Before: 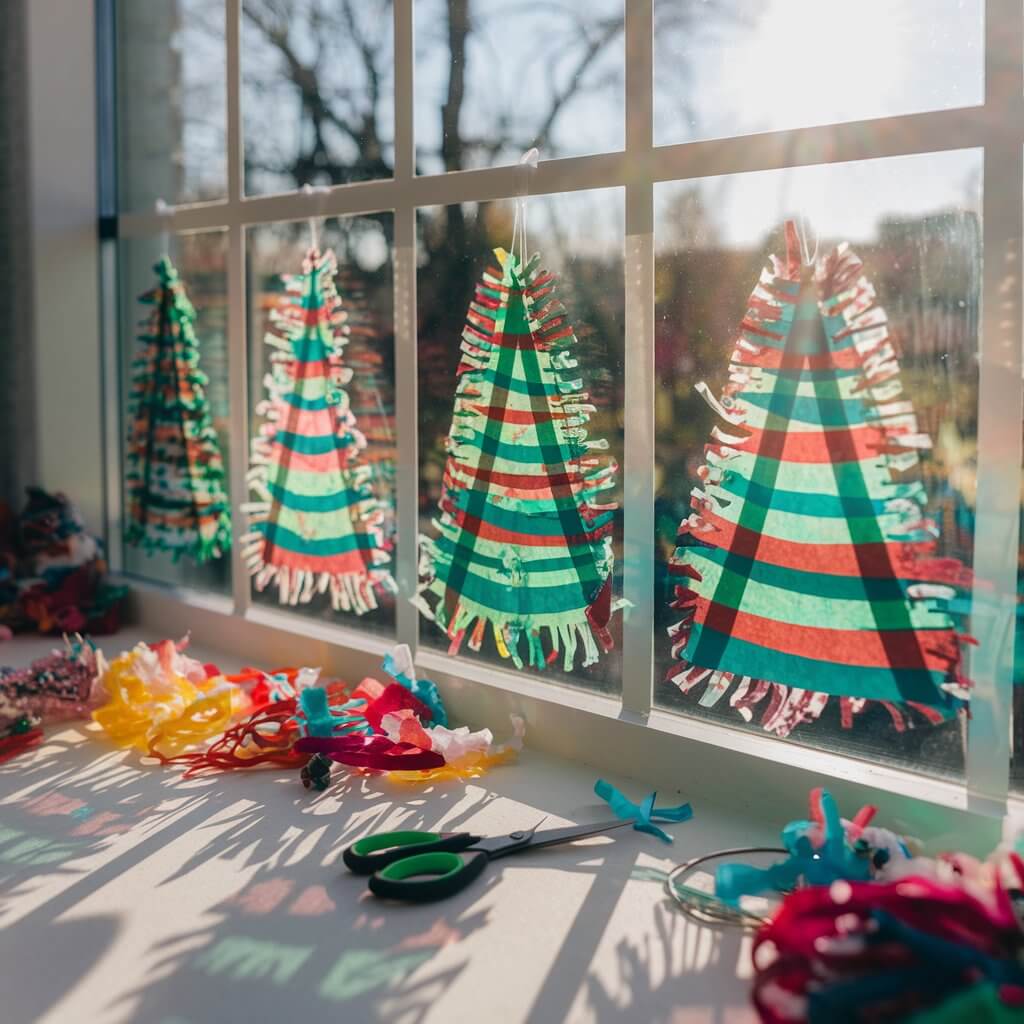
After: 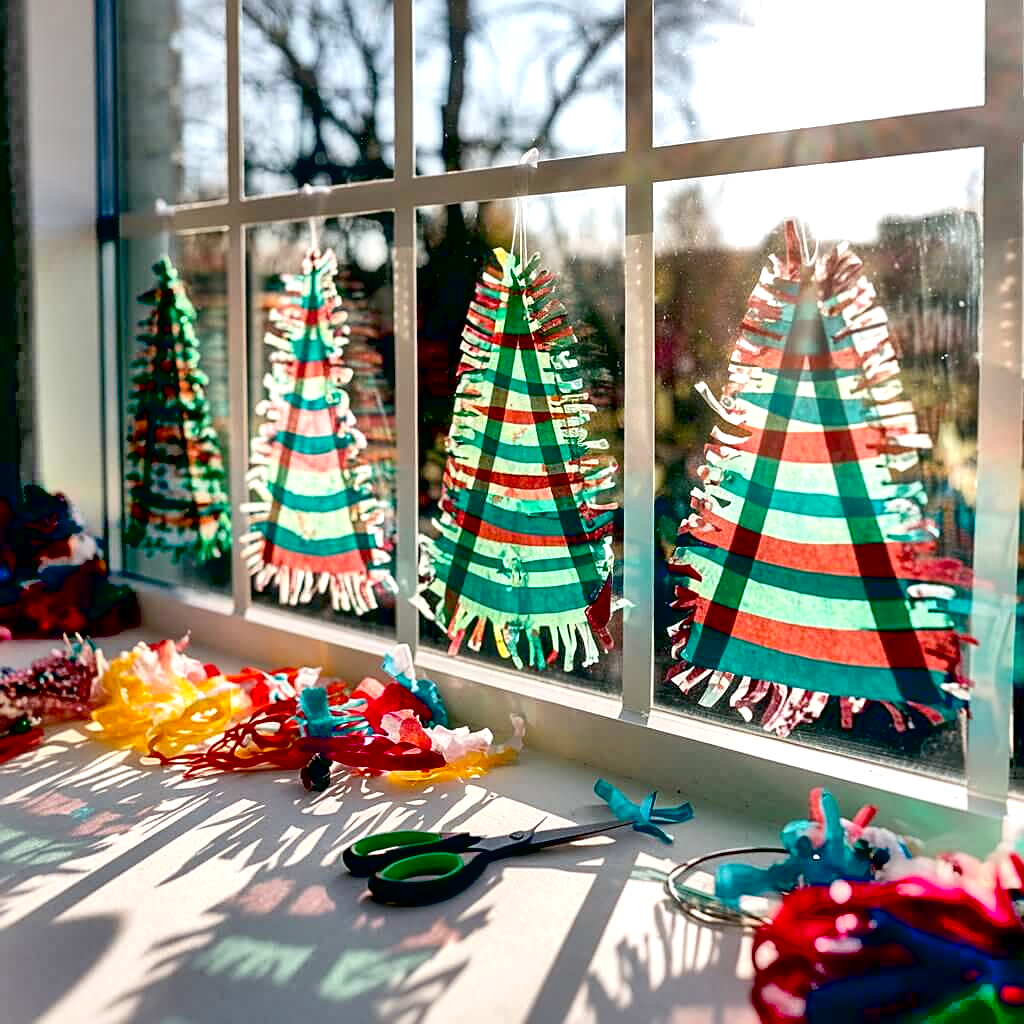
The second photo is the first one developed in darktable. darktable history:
shadows and highlights: soften with gaussian
exposure: black level correction 0.039, exposure 0.5 EV, compensate exposure bias true, compensate highlight preservation false
local contrast: mode bilateral grid, contrast 21, coarseness 50, detail 179%, midtone range 0.2
sharpen: on, module defaults
